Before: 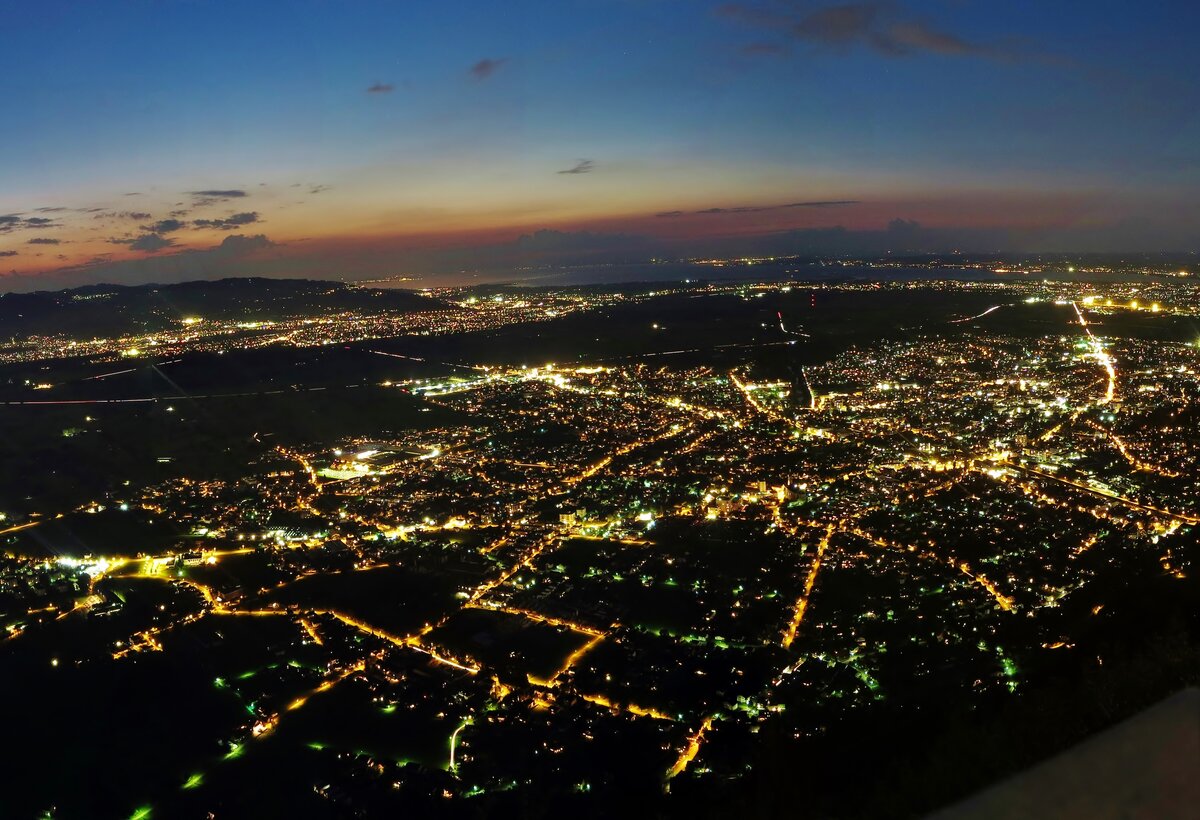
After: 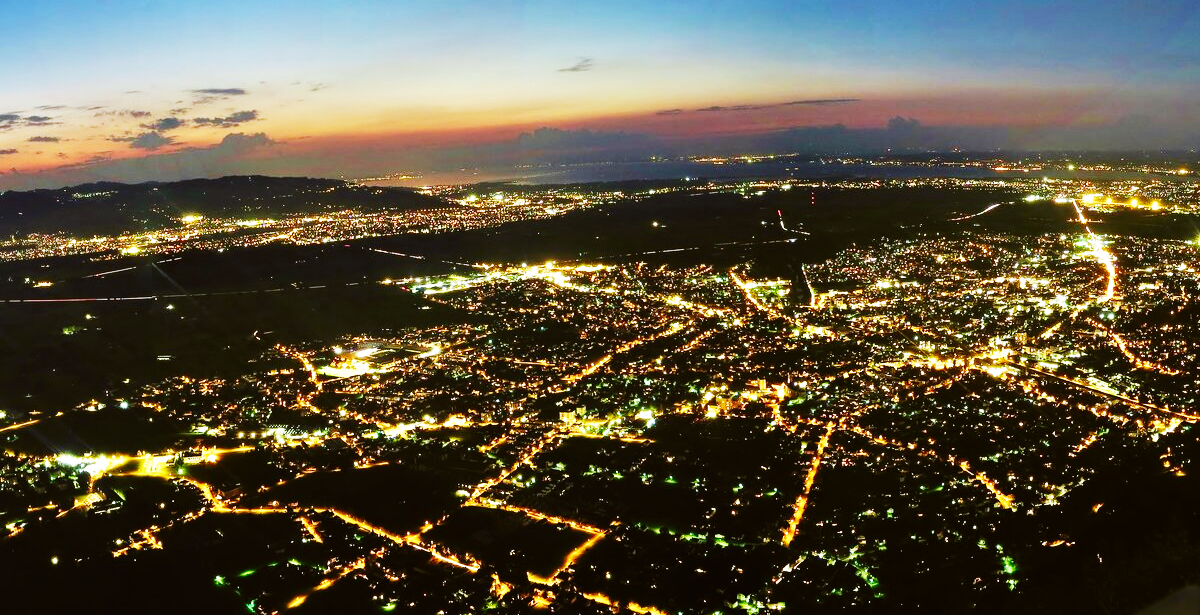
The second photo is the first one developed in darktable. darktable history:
crop and rotate: top 12.5%, bottom 12.5%
color balance: lift [1.004, 1.002, 1.002, 0.998], gamma [1, 1.007, 1.002, 0.993], gain [1, 0.977, 1.013, 1.023], contrast -3.64%
base curve: curves: ch0 [(0, 0) (0.007, 0.004) (0.027, 0.03) (0.046, 0.07) (0.207, 0.54) (0.442, 0.872) (0.673, 0.972) (1, 1)], preserve colors none
